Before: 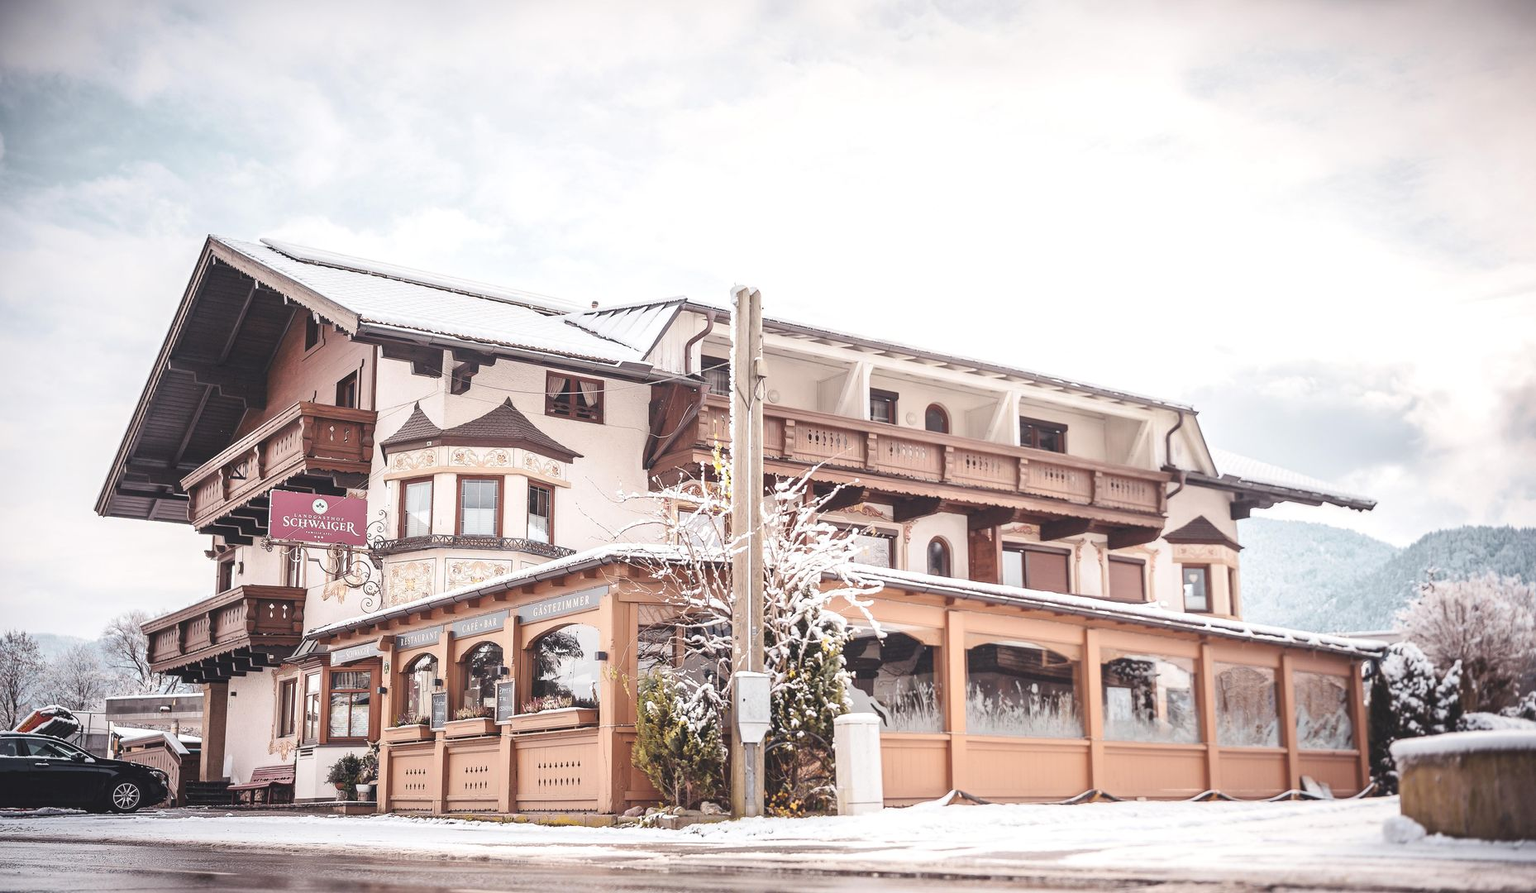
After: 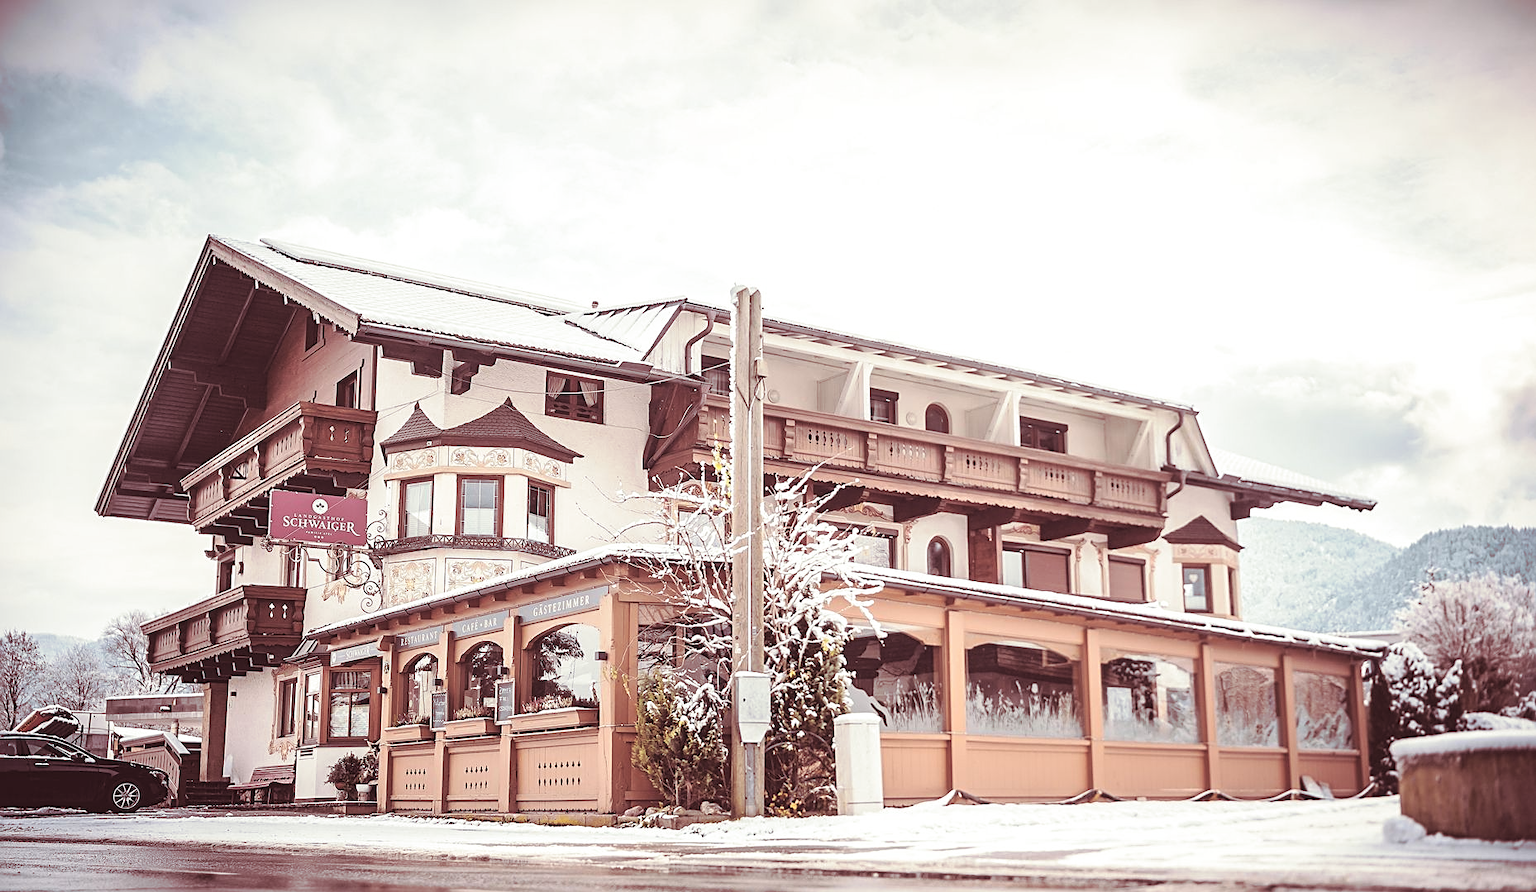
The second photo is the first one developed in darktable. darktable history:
exposure: black level correction 0, compensate exposure bias true, compensate highlight preservation false
split-toning: on, module defaults
sharpen: on, module defaults
